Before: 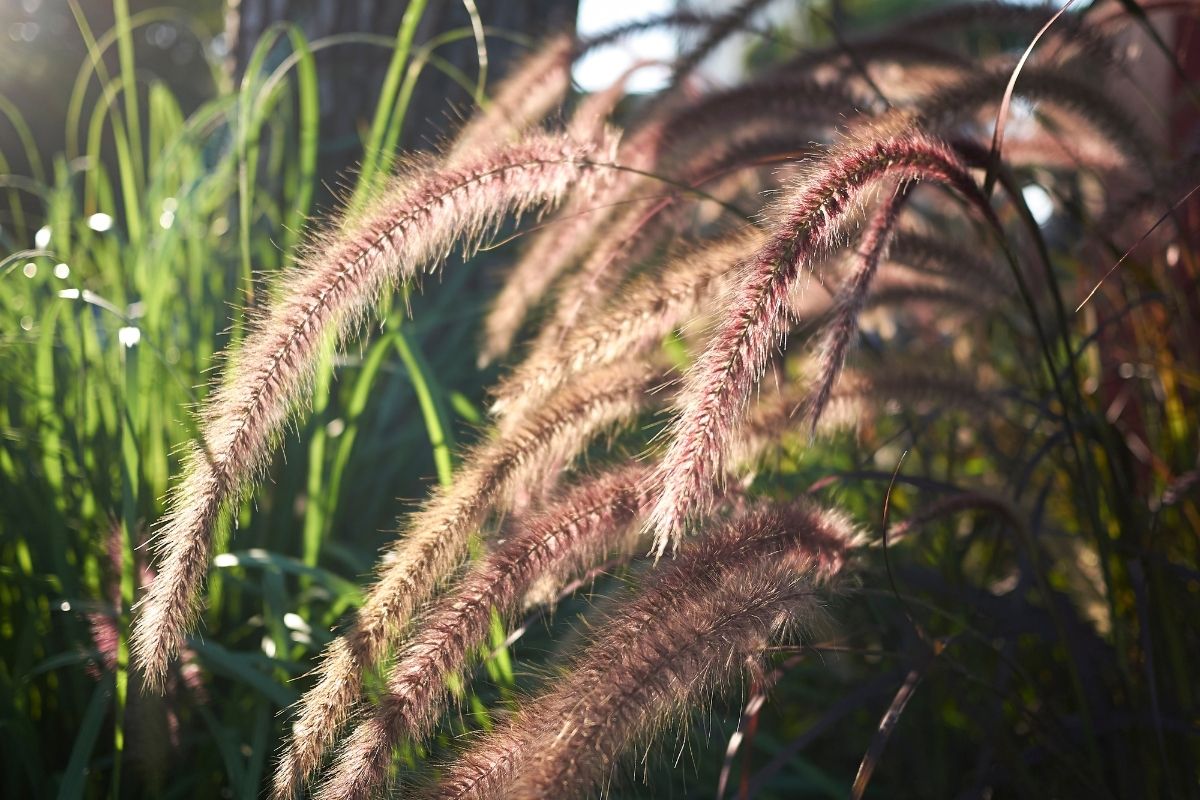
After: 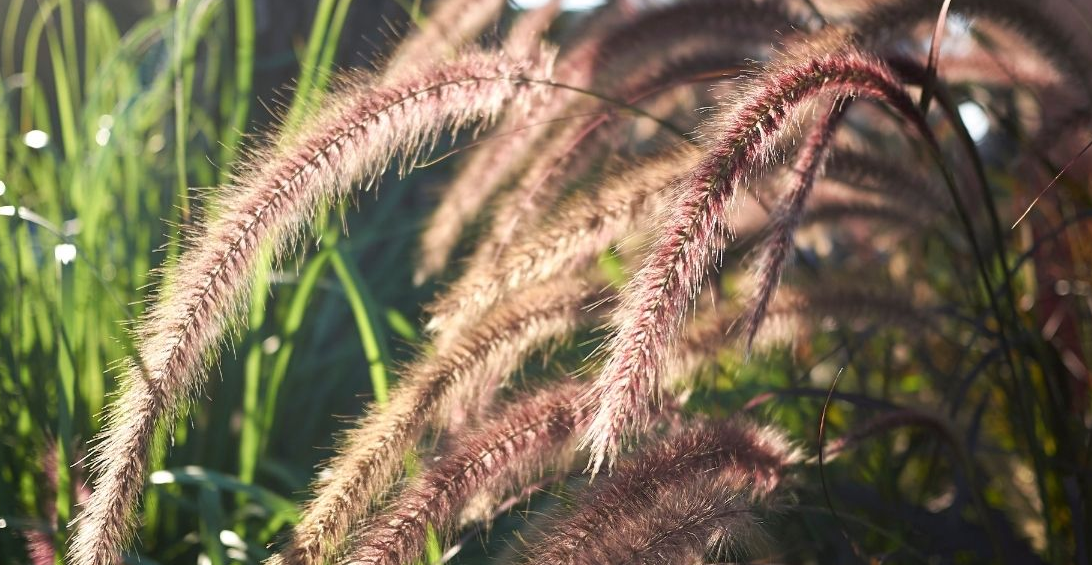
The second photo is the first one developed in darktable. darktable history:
crop: left 5.377%, top 10.456%, right 3.617%, bottom 18.907%
